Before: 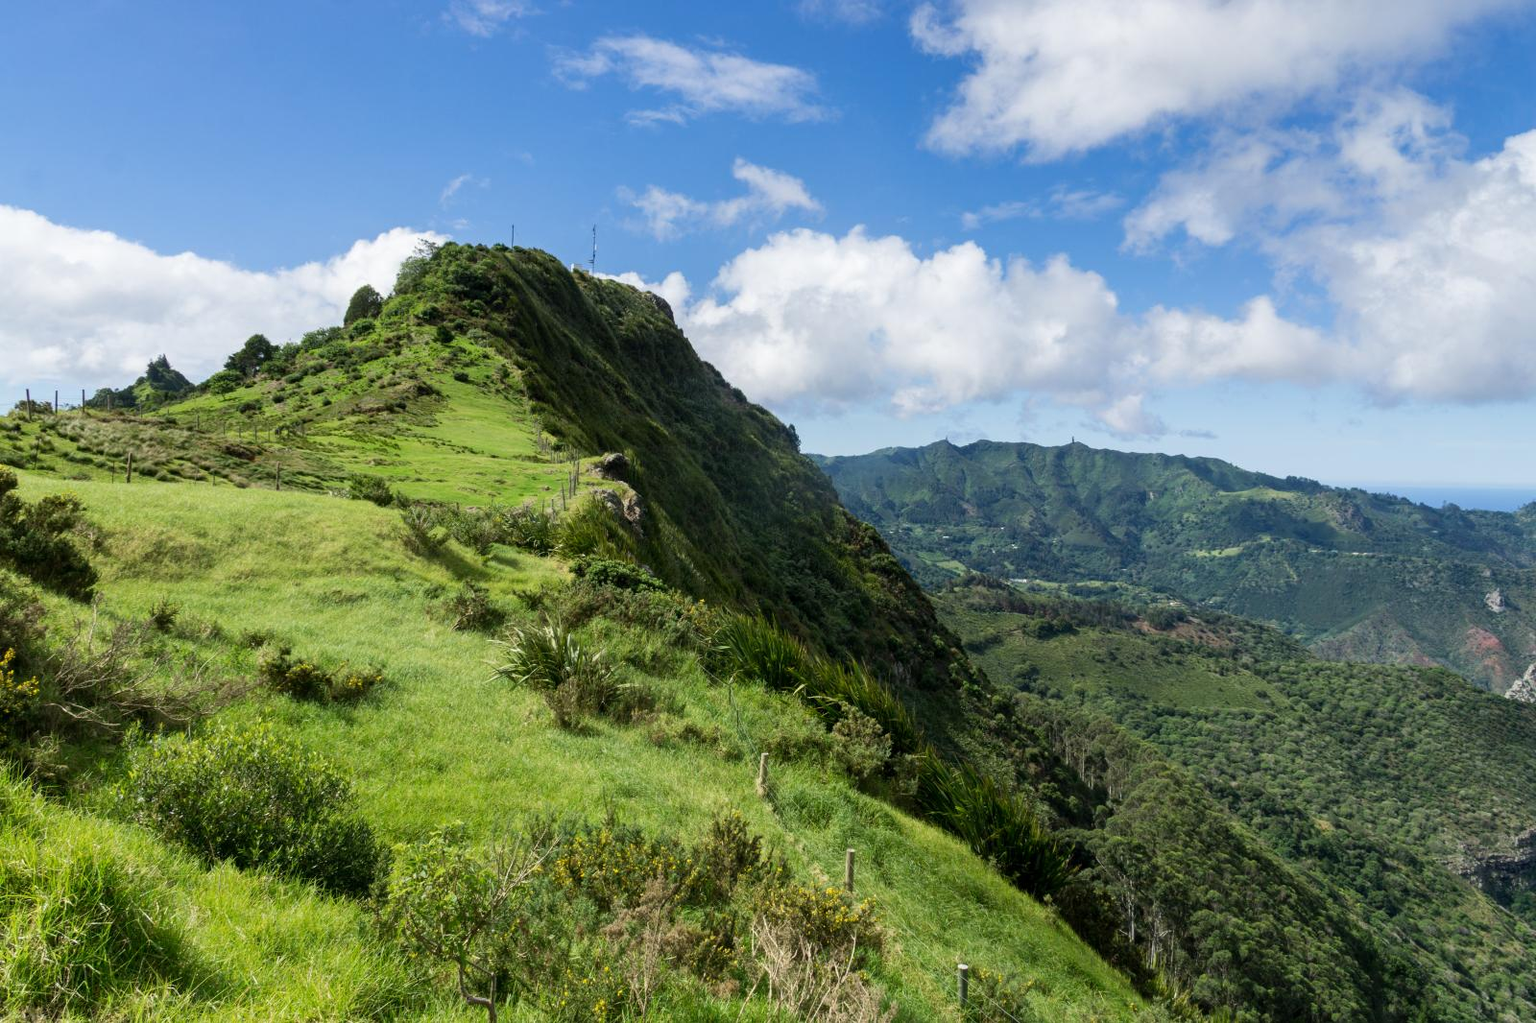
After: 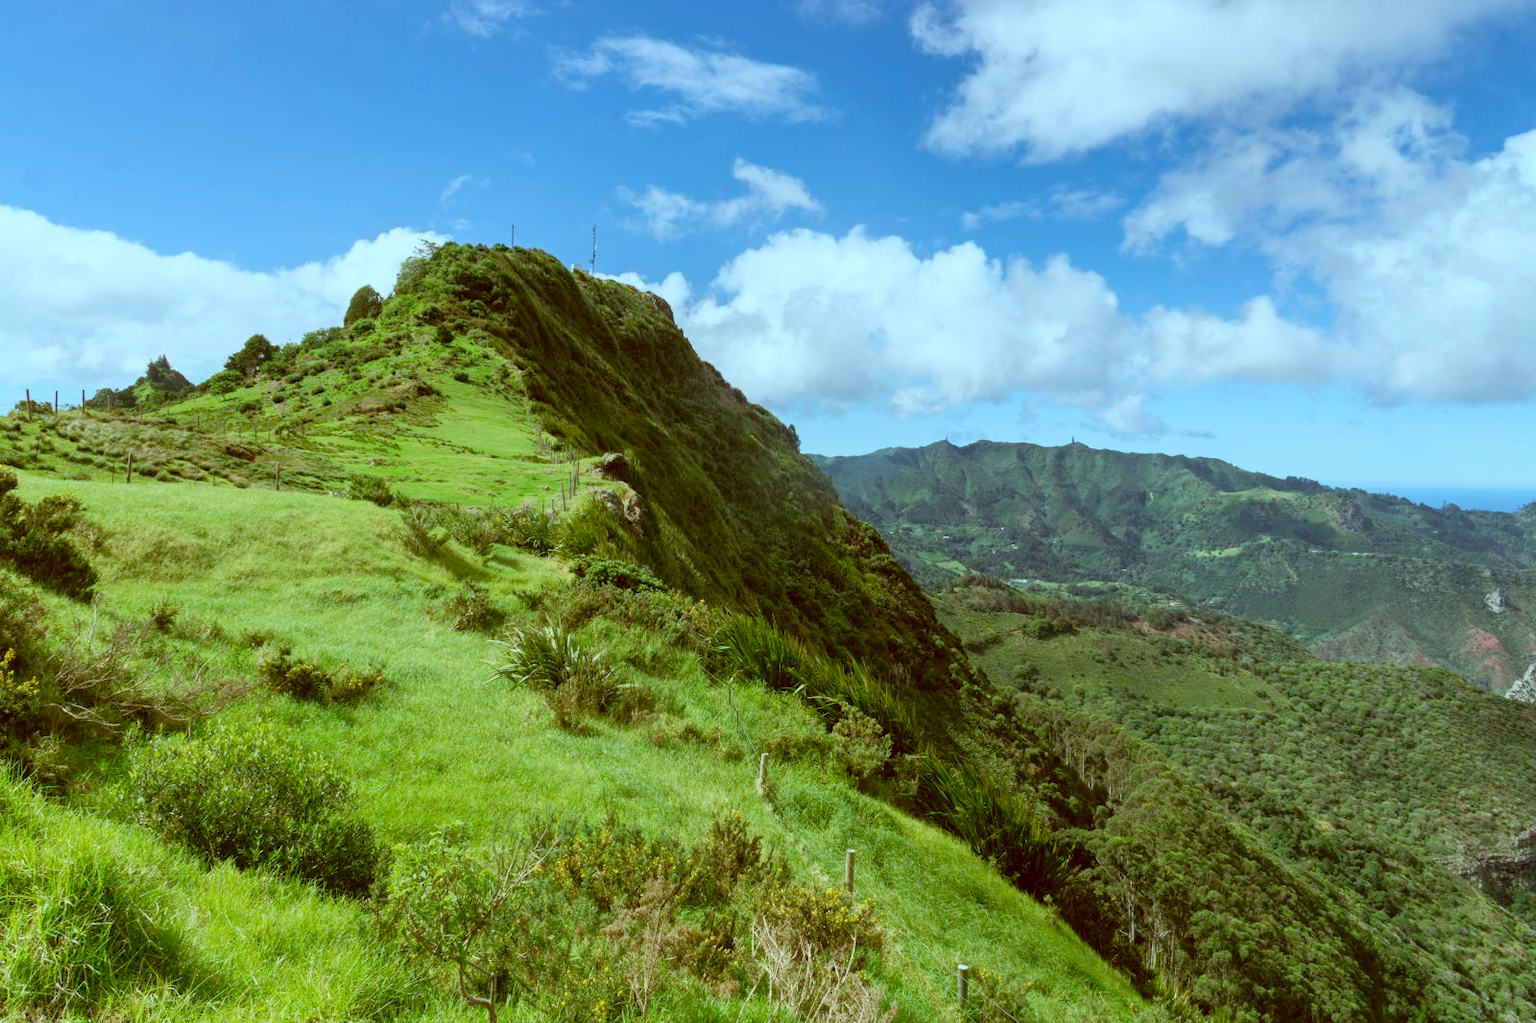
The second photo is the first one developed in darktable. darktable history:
contrast brightness saturation: contrast 0.2, brightness 0.167, saturation 0.225
color correction: highlights a* -14.04, highlights b* -16.49, shadows a* 10.29, shadows b* 29.97
tone equalizer: -8 EV 0.286 EV, -7 EV 0.396 EV, -6 EV 0.406 EV, -5 EV 0.265 EV, -3 EV -0.276 EV, -2 EV -0.436 EV, -1 EV -0.395 EV, +0 EV -0.267 EV, edges refinement/feathering 500, mask exposure compensation -1.24 EV, preserve details no
